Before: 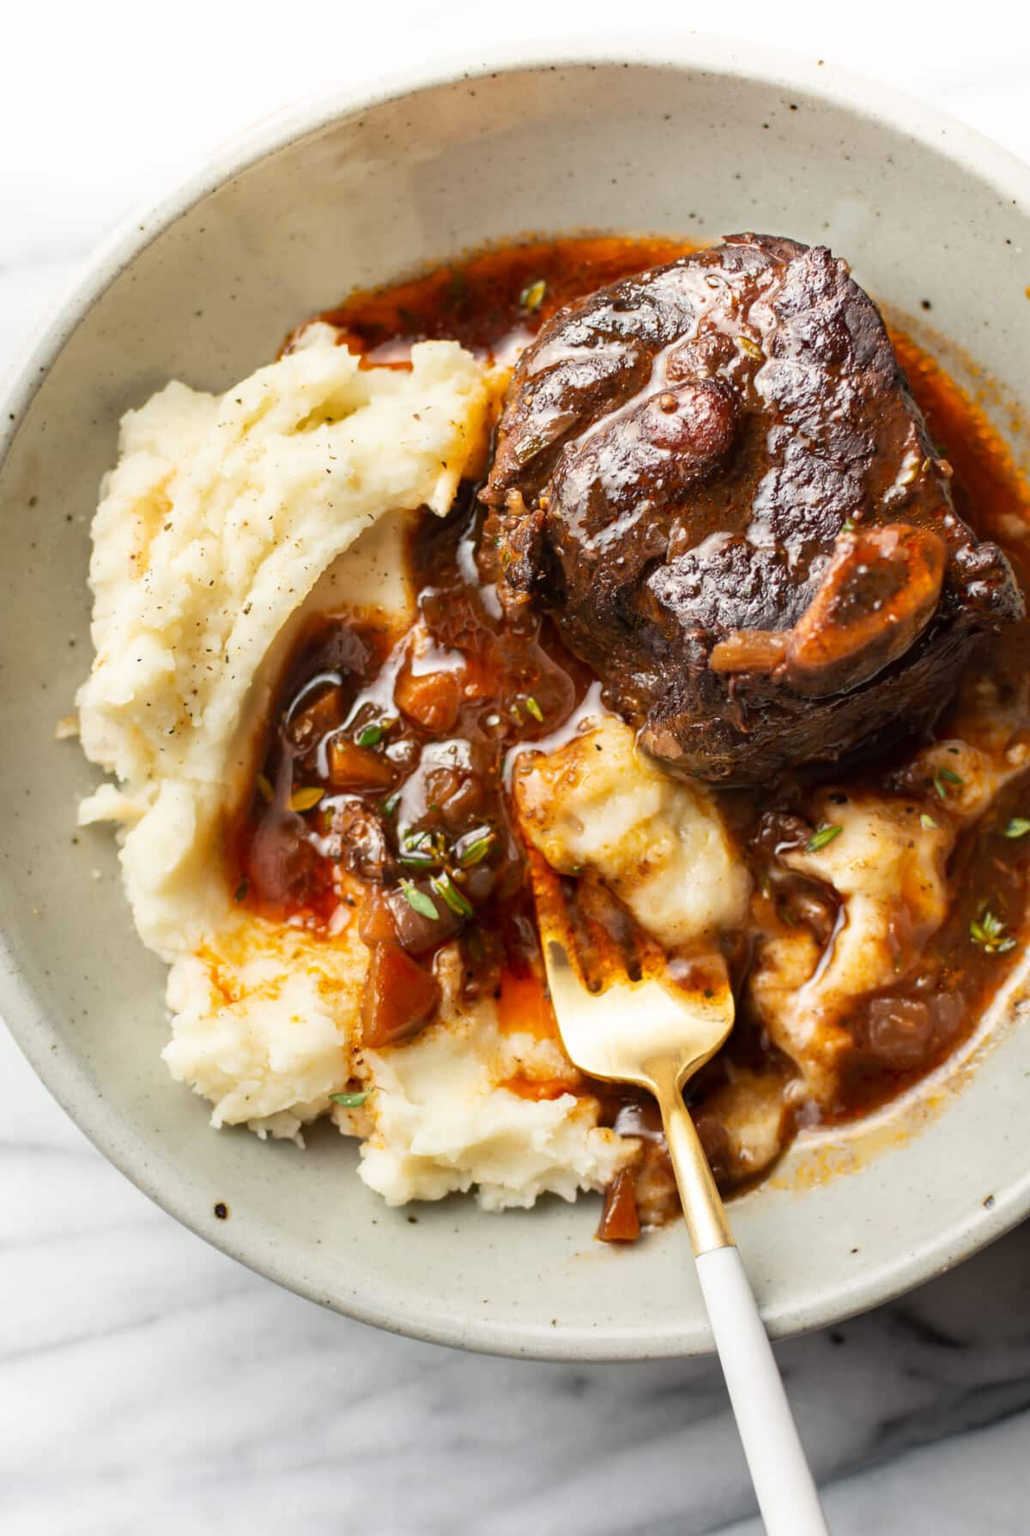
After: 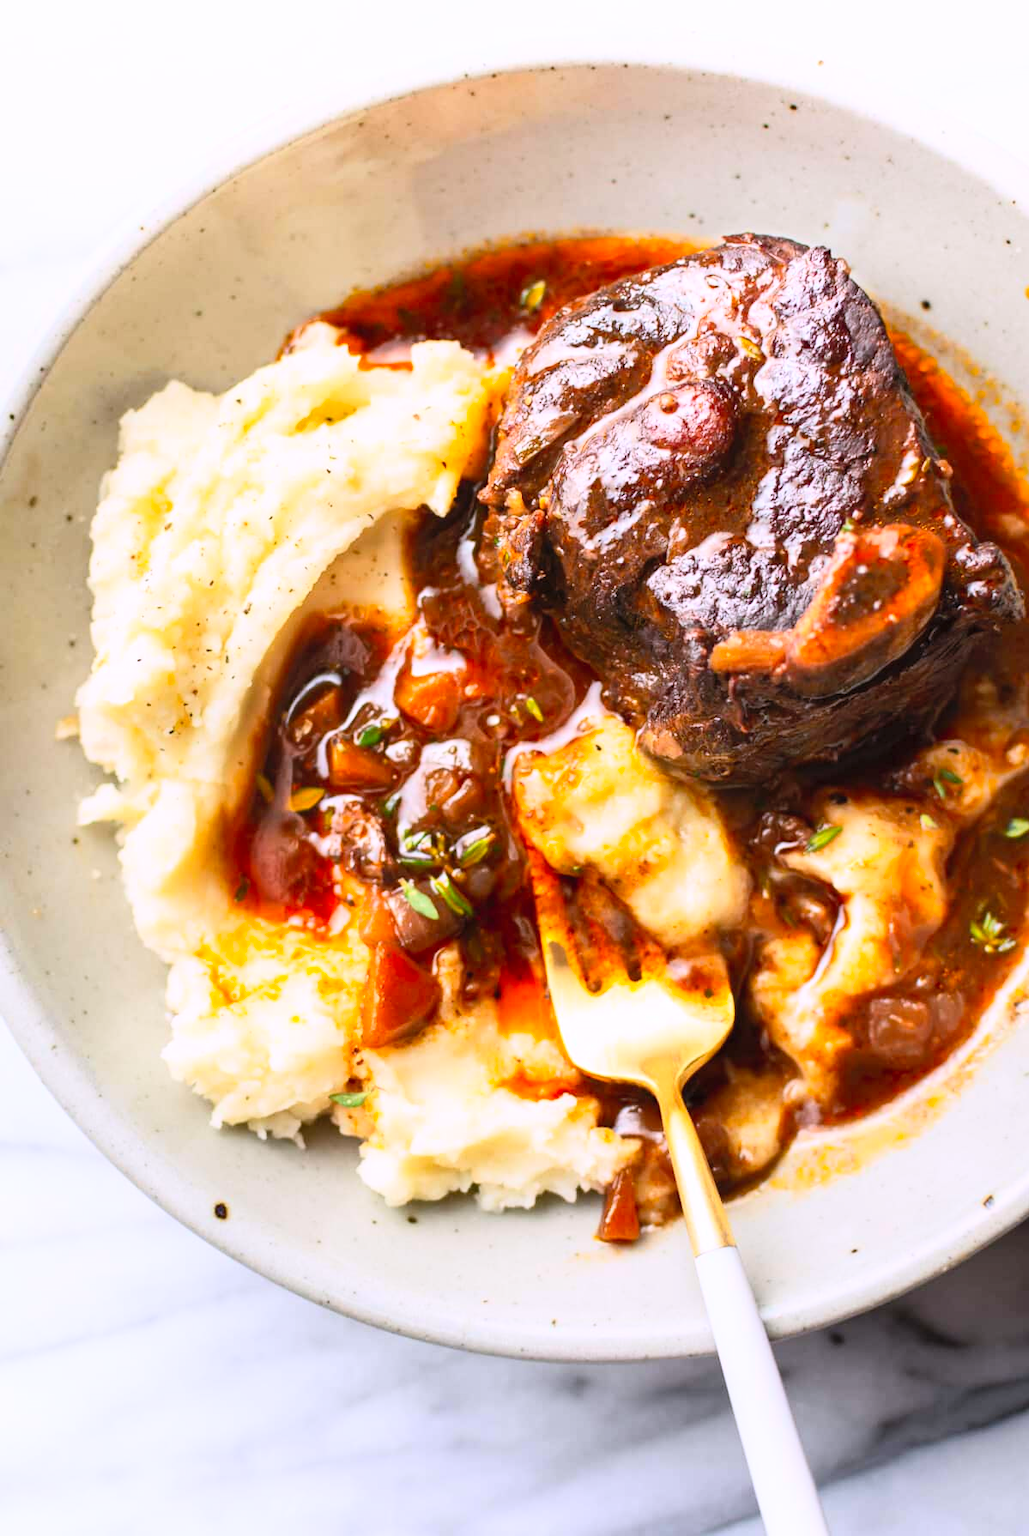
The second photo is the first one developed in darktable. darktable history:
white balance: red 1.004, blue 1.096
contrast brightness saturation: contrast 0.24, brightness 0.26, saturation 0.39
